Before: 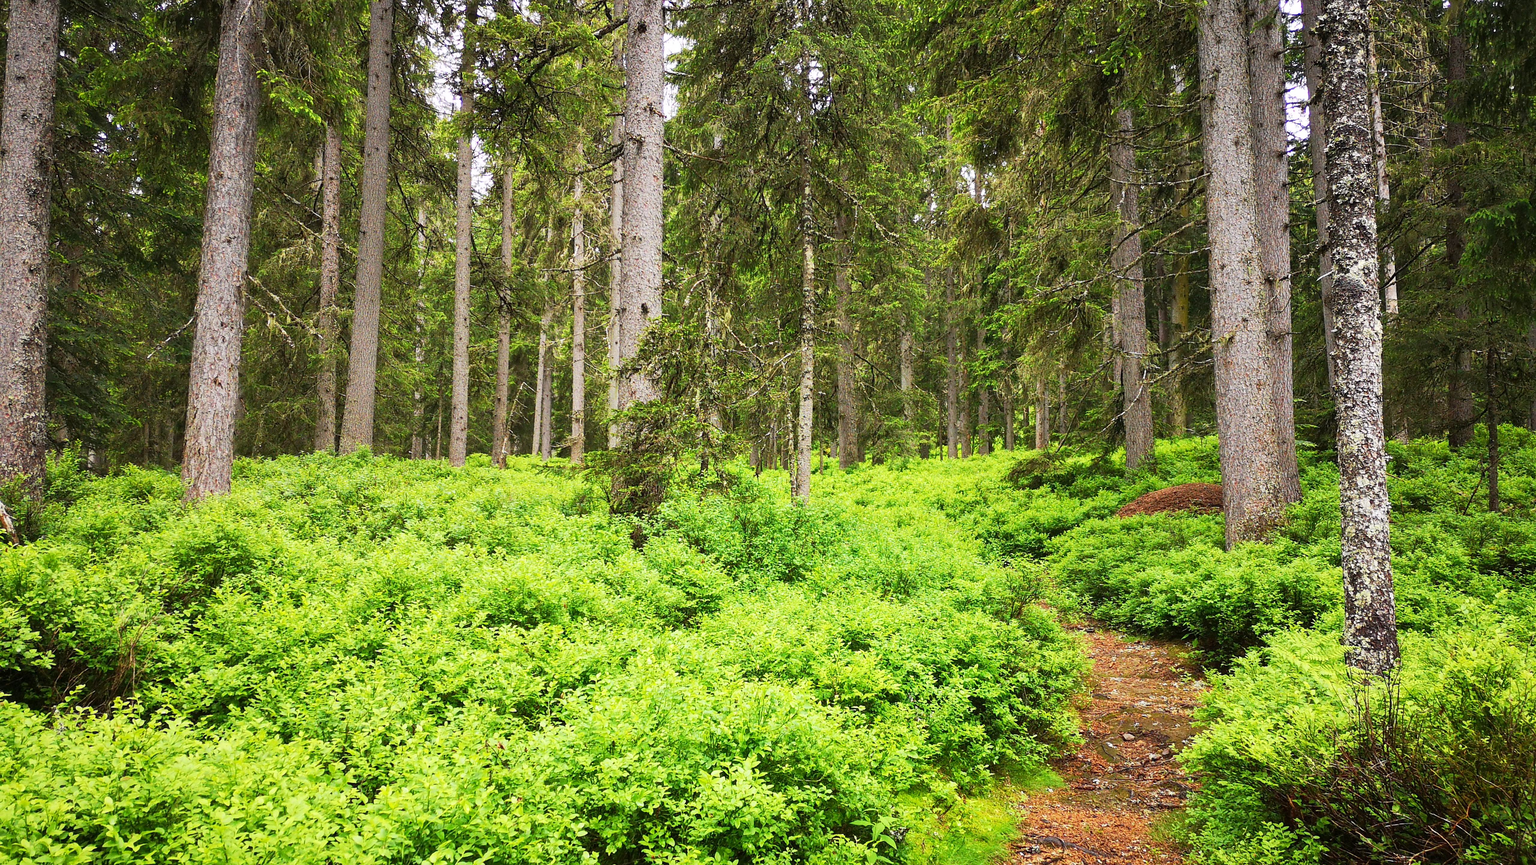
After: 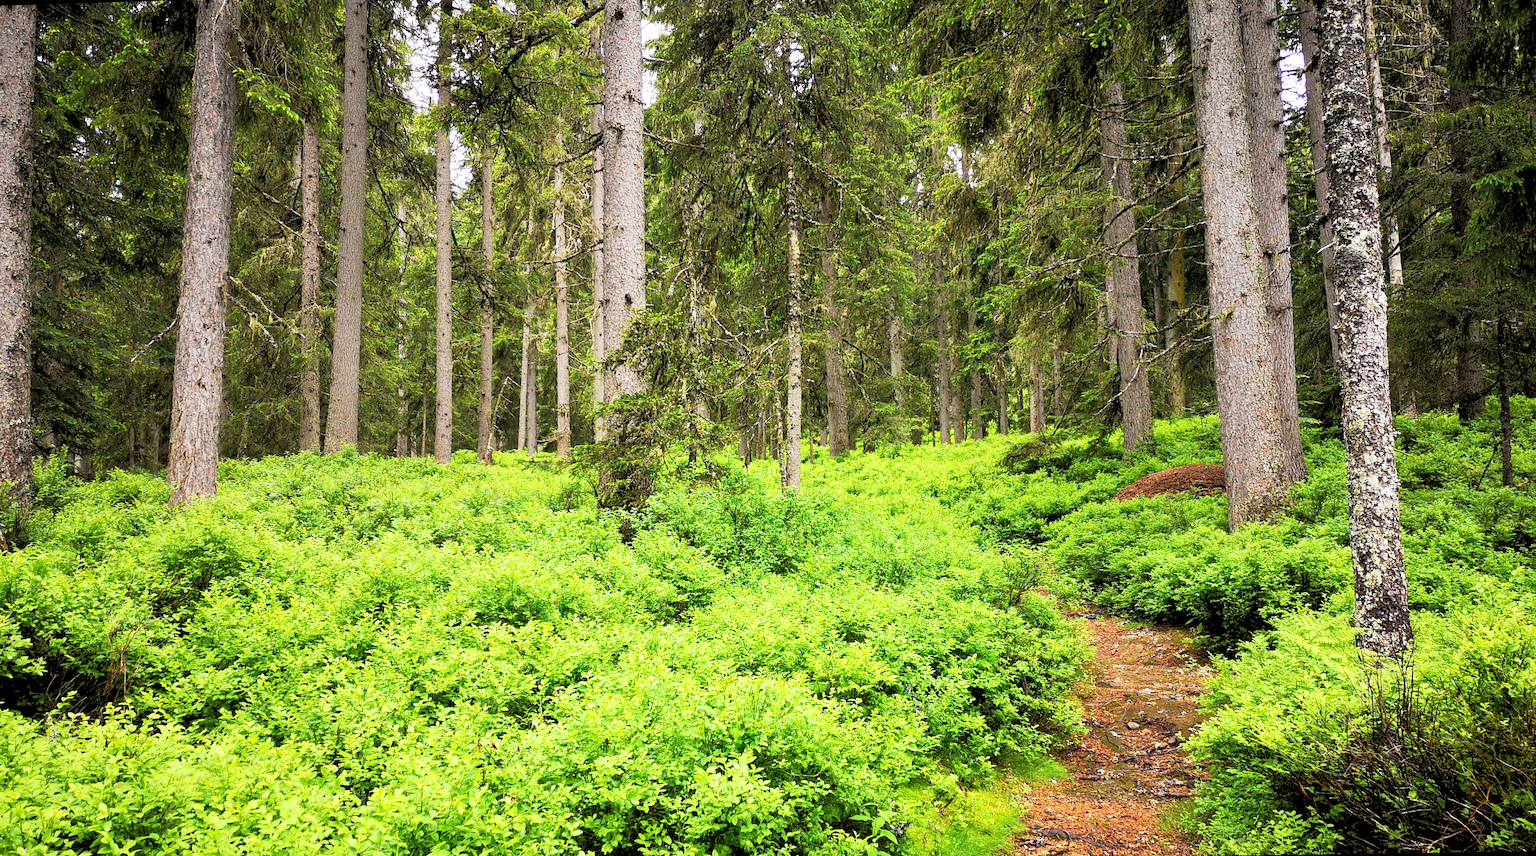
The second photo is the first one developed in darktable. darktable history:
rotate and perspective: rotation -1.32°, lens shift (horizontal) -0.031, crop left 0.015, crop right 0.985, crop top 0.047, crop bottom 0.982
rgb levels: levels [[0.013, 0.434, 0.89], [0, 0.5, 1], [0, 0.5, 1]]
